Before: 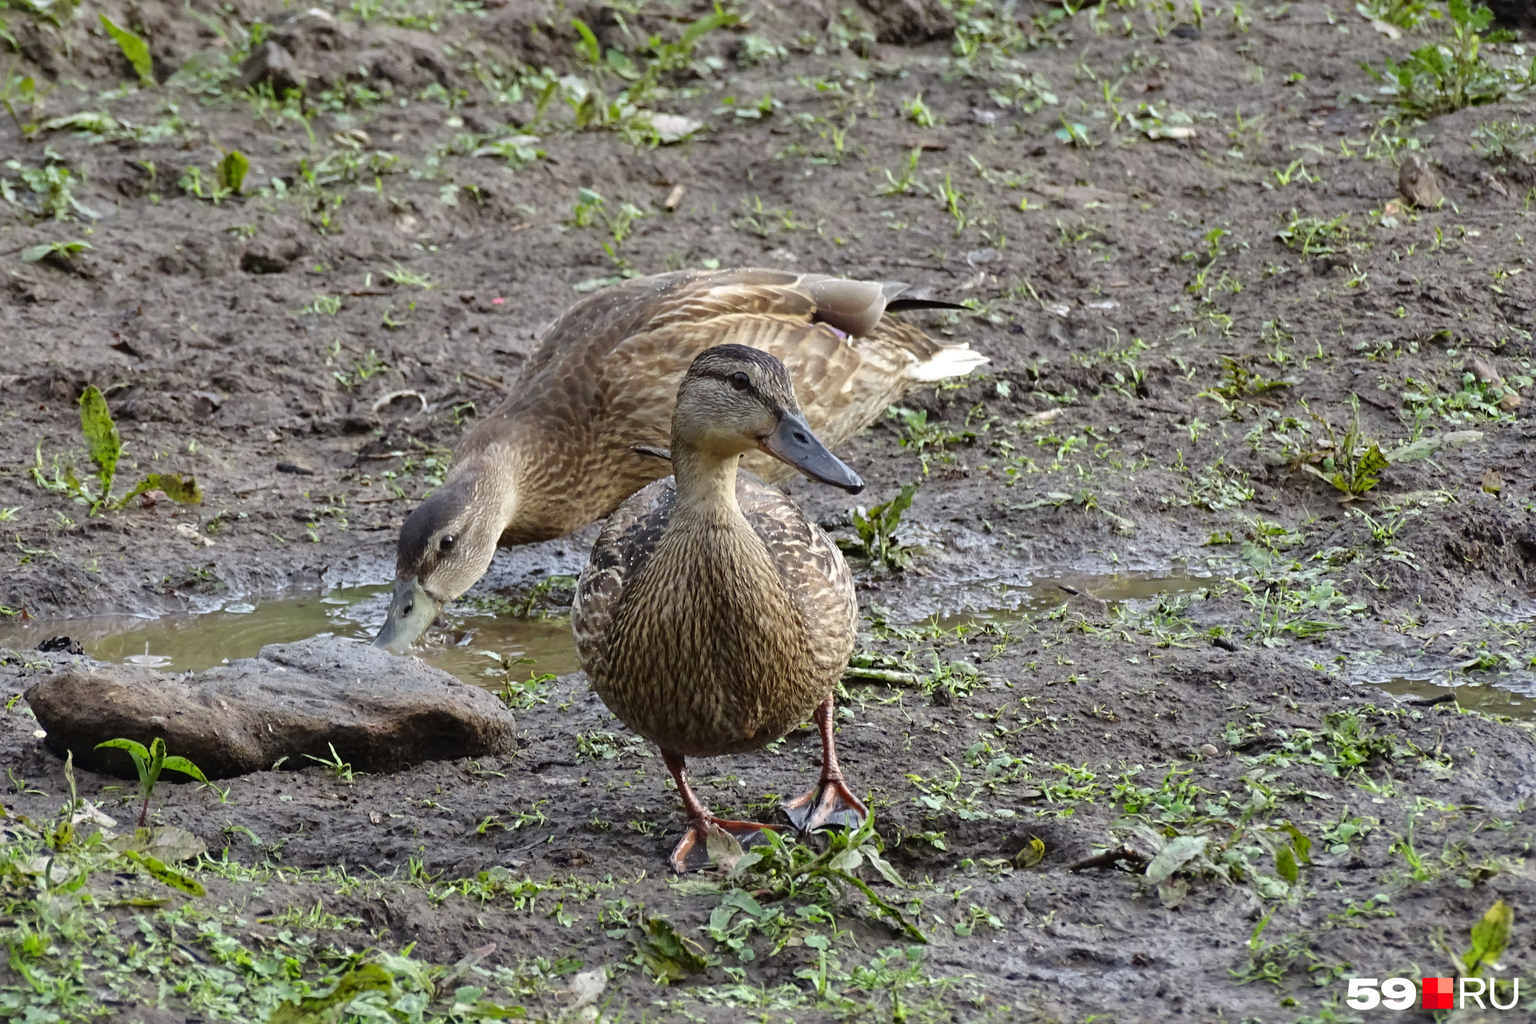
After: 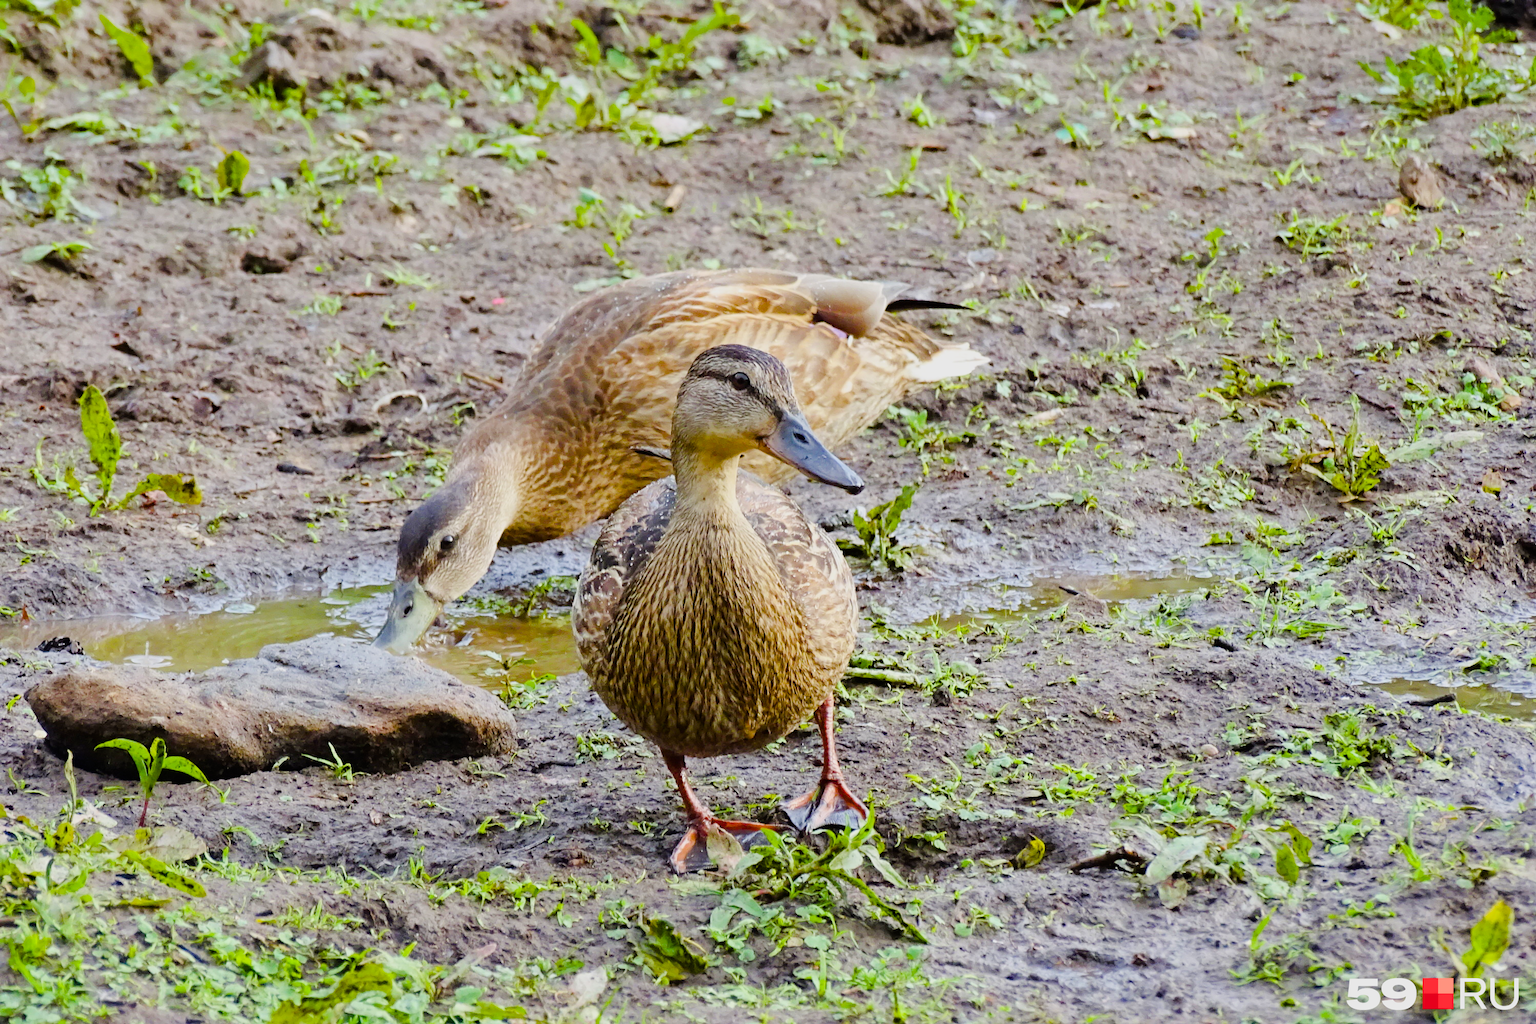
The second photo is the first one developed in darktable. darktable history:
exposure: black level correction 0, exposure 0.951 EV, compensate highlight preservation false
filmic rgb: black relative exposure -7.21 EV, white relative exposure 5.37 EV, hardness 3.02
color balance rgb: linear chroma grading › global chroma 25.598%, perceptual saturation grading › global saturation 38.786%, perceptual saturation grading › highlights -25.005%, perceptual saturation grading › mid-tones 34.668%, perceptual saturation grading › shadows 35.128%
